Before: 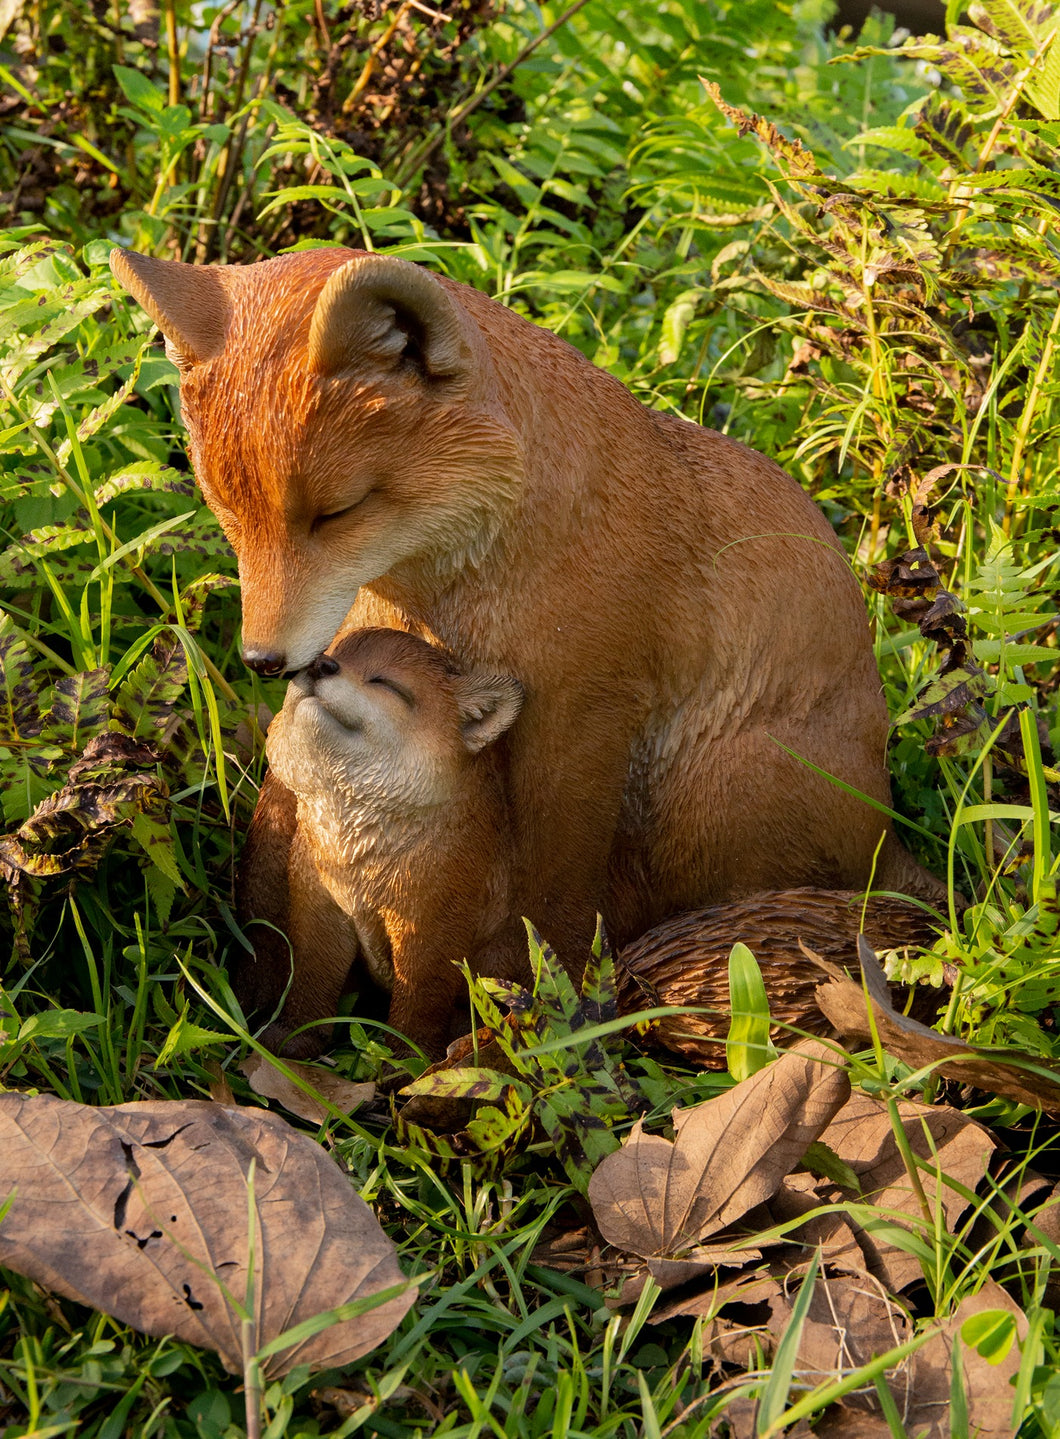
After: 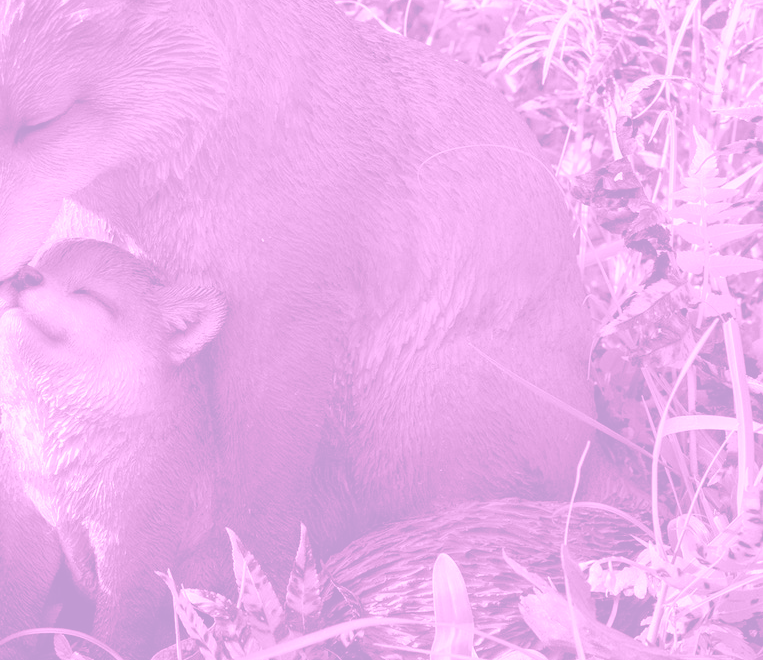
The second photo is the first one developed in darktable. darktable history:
contrast brightness saturation: contrast 0.1, saturation -0.36
crop and rotate: left 27.938%, top 27.046%, bottom 27.046%
split-toning: shadows › hue 212.4°, balance -70
colorize: hue 331.2°, saturation 75%, source mix 30.28%, lightness 70.52%, version 1
velvia: strength 9.25%
